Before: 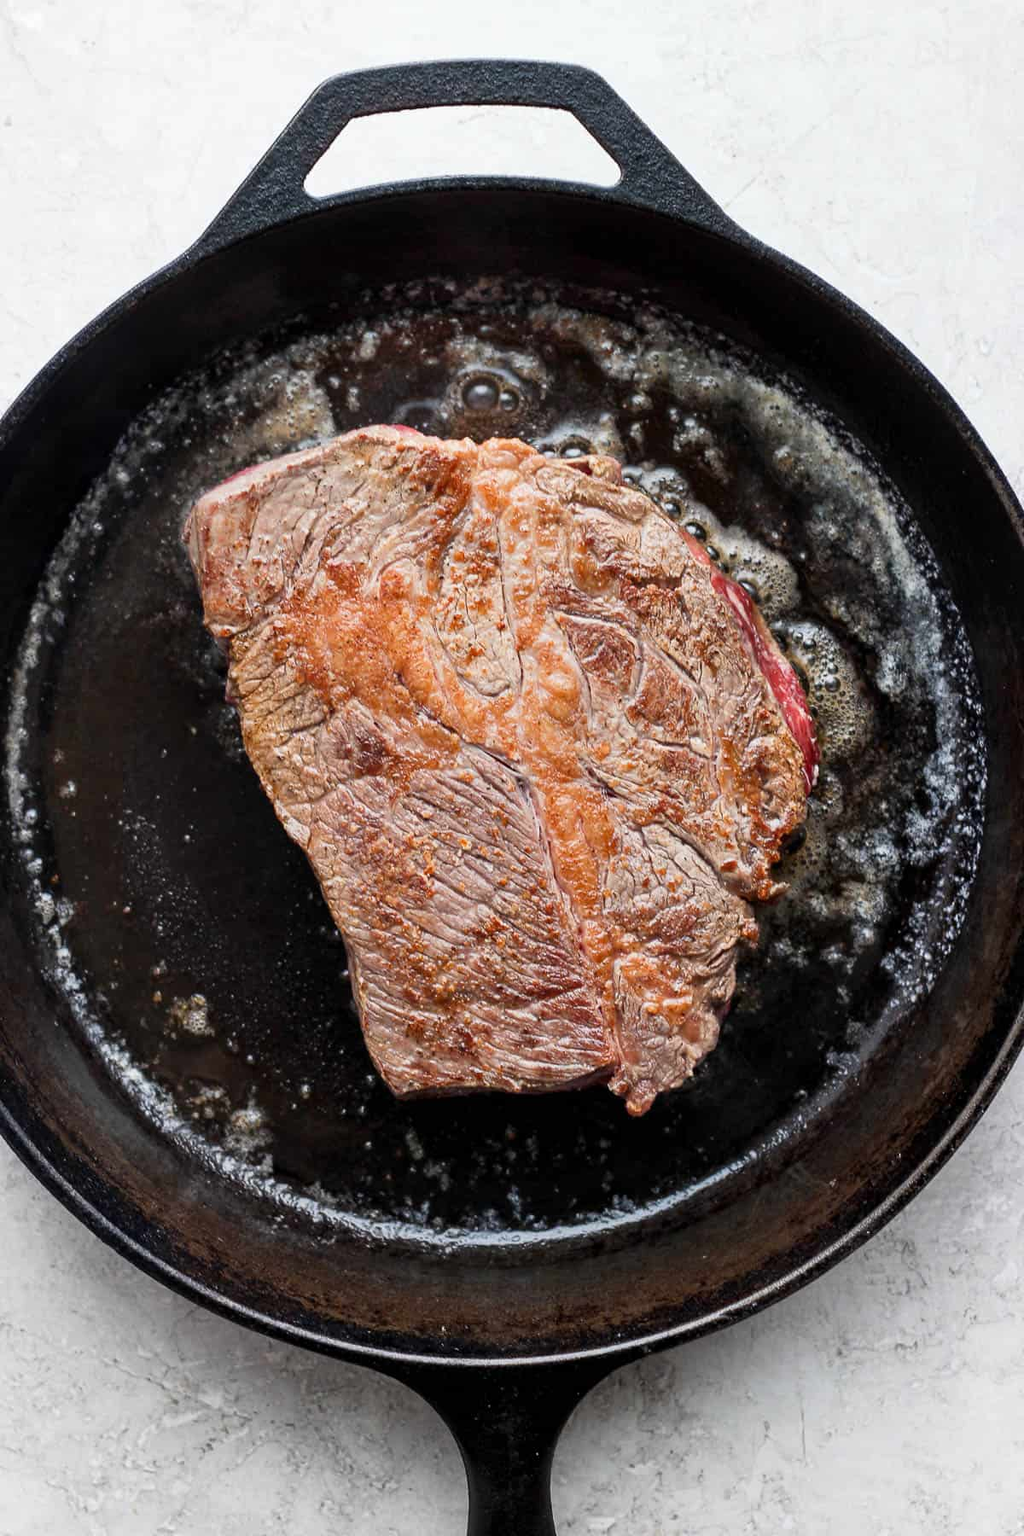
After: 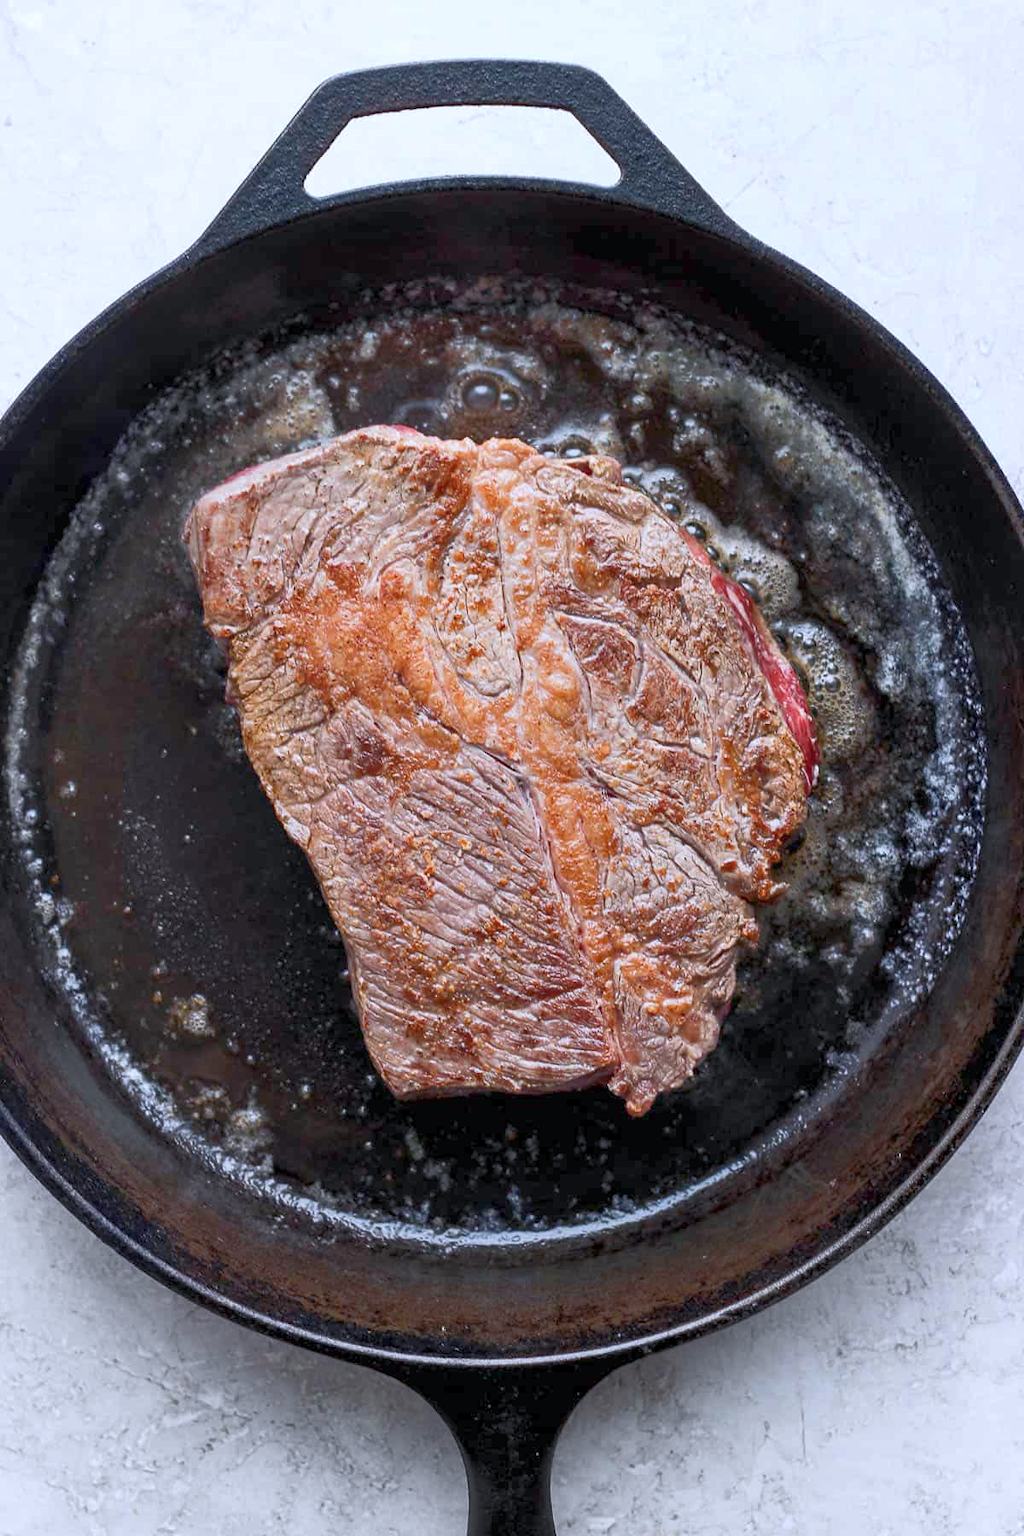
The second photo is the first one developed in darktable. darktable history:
color calibration: illuminant as shot in camera, x 0.366, y 0.378, temperature 4425.7 K, saturation algorithm version 1 (2020)
rgb curve: curves: ch0 [(0, 0) (0.072, 0.166) (0.217, 0.293) (0.414, 0.42) (1, 1)], compensate middle gray true, preserve colors basic power
